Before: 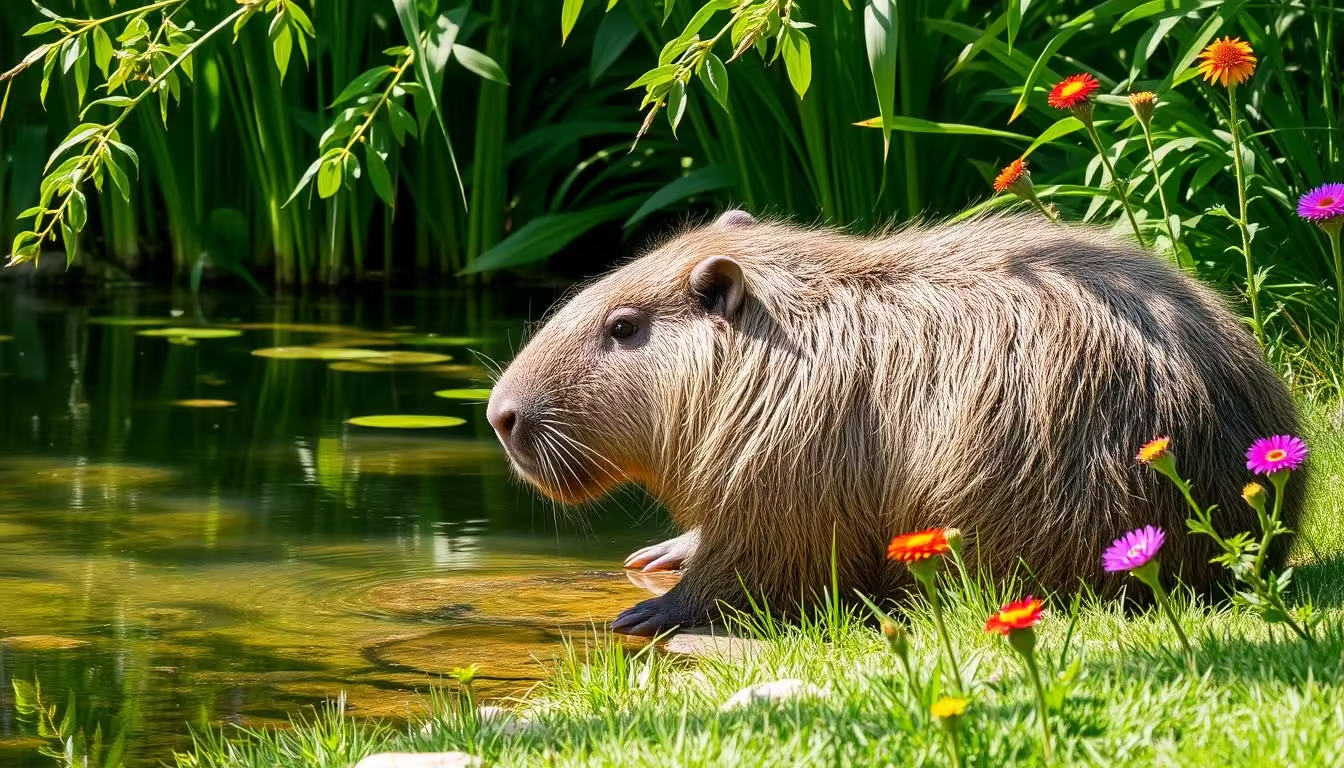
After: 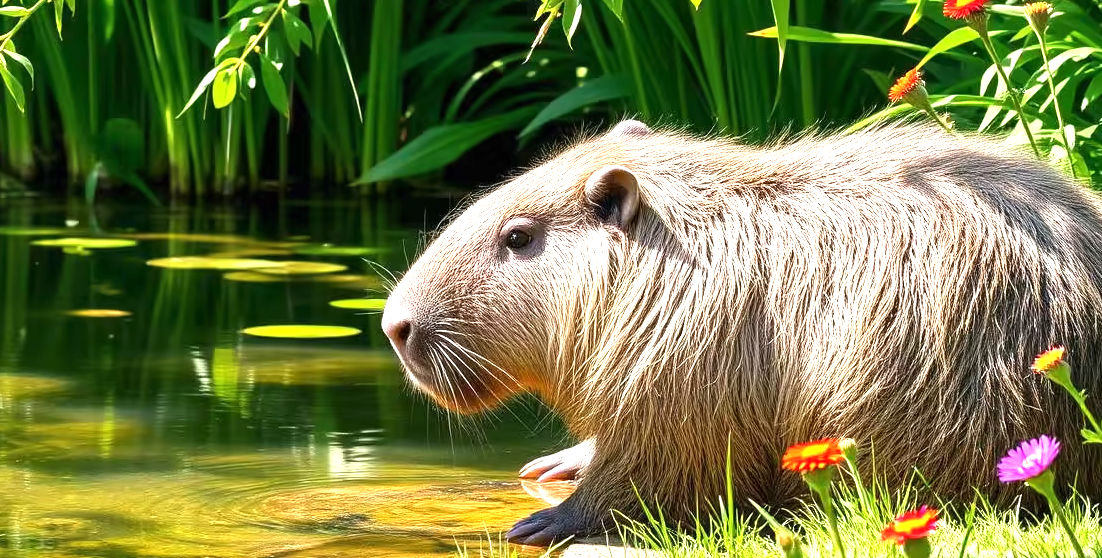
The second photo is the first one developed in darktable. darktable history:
crop: left 7.856%, top 11.836%, right 10.12%, bottom 15.387%
exposure: black level correction 0, exposure 1 EV, compensate exposure bias true, compensate highlight preservation false
vignetting: fall-off start 116.67%, fall-off radius 59.26%, brightness -0.31, saturation -0.056
